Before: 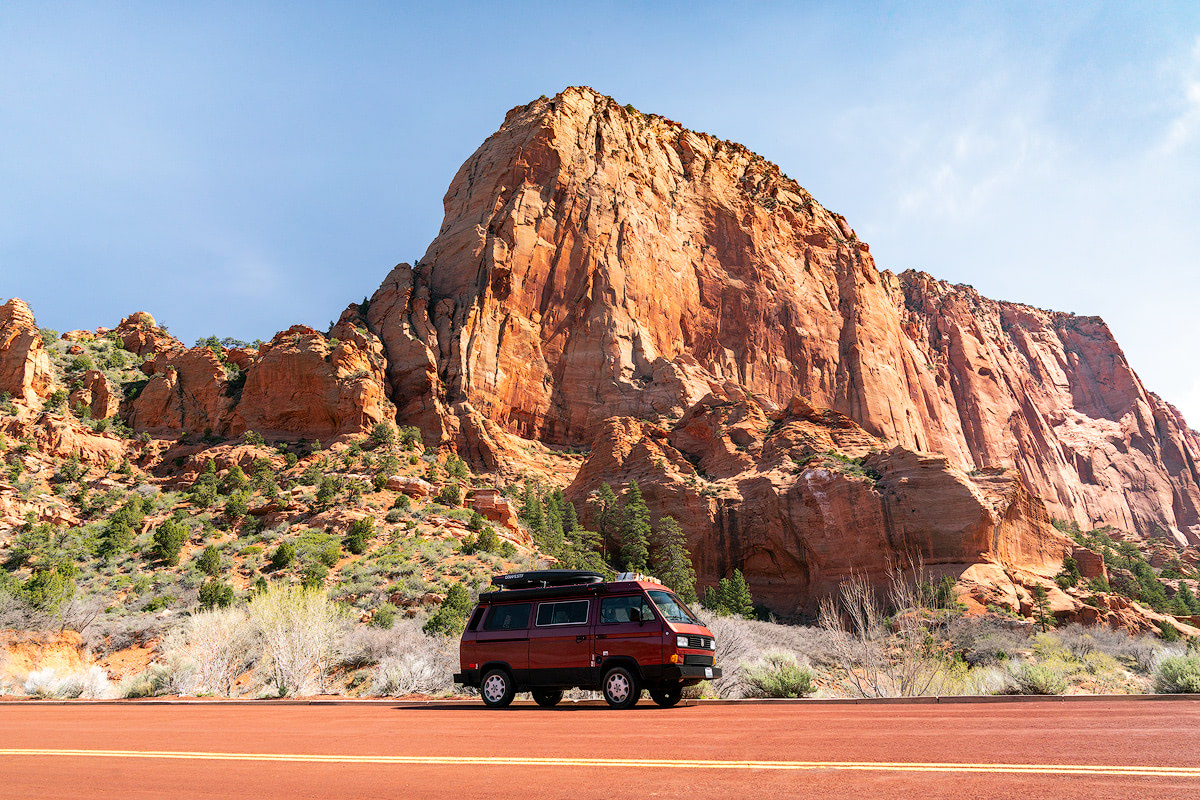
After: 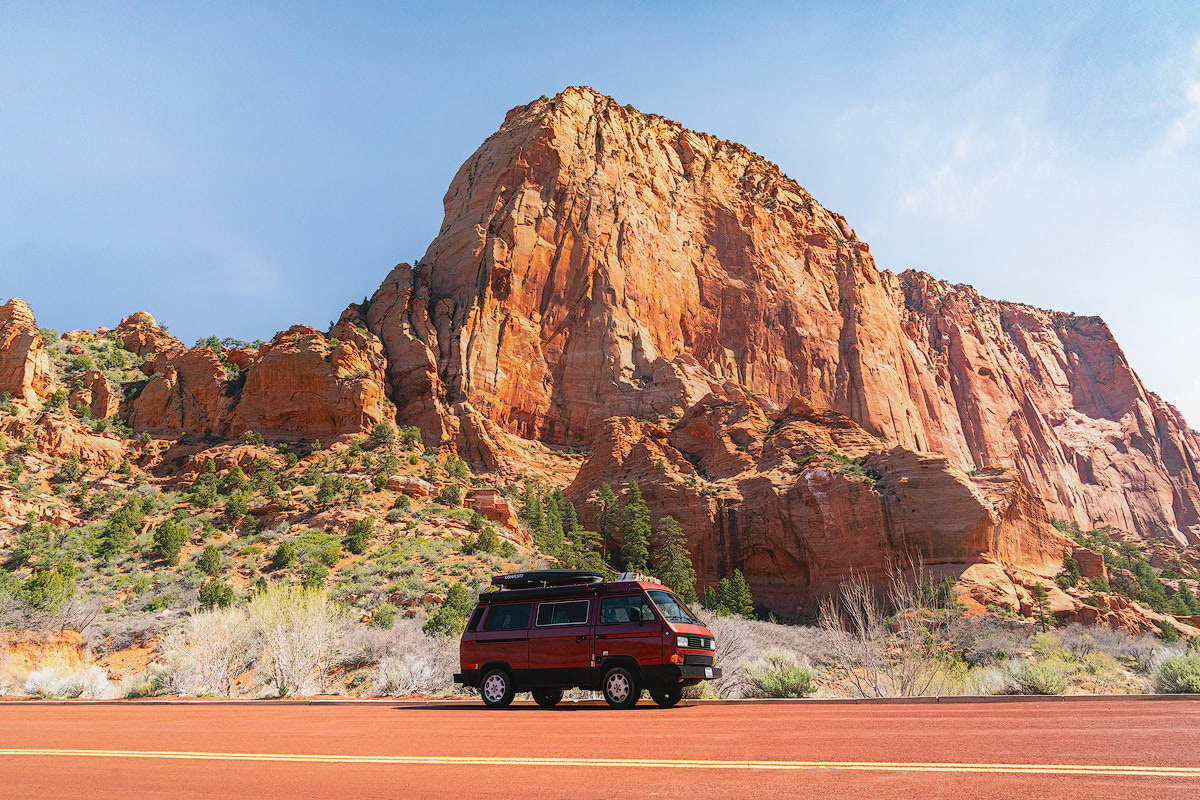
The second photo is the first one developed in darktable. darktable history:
contrast equalizer: octaves 7, y [[0.439, 0.44, 0.442, 0.457, 0.493, 0.498], [0.5 ×6], [0.5 ×6], [0 ×6], [0 ×6]]
shadows and highlights: radius 126.38, shadows 30.37, highlights -31.12, low approximation 0.01, soften with gaussian
